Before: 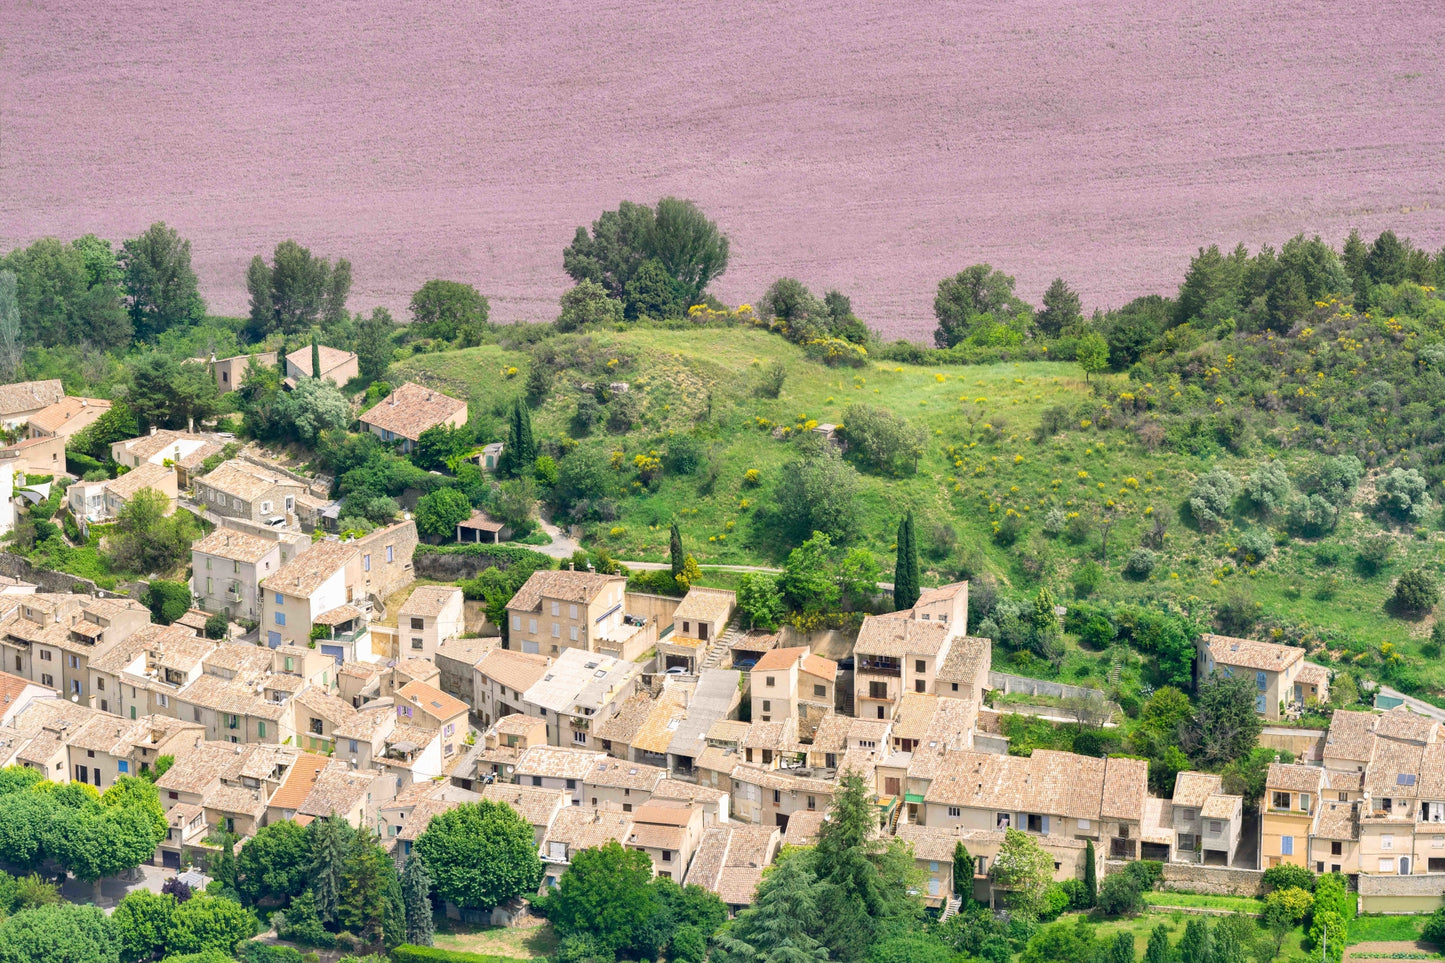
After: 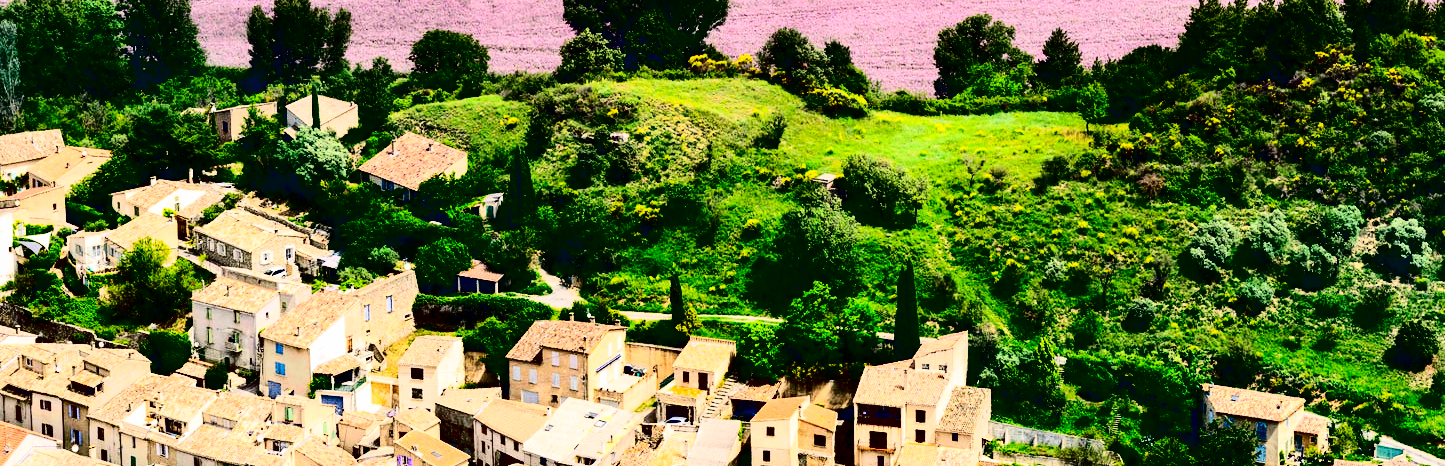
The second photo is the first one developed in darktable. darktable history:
color balance: input saturation 99%
crop and rotate: top 26.056%, bottom 25.543%
contrast brightness saturation: contrast 0.77, brightness -1, saturation 1
